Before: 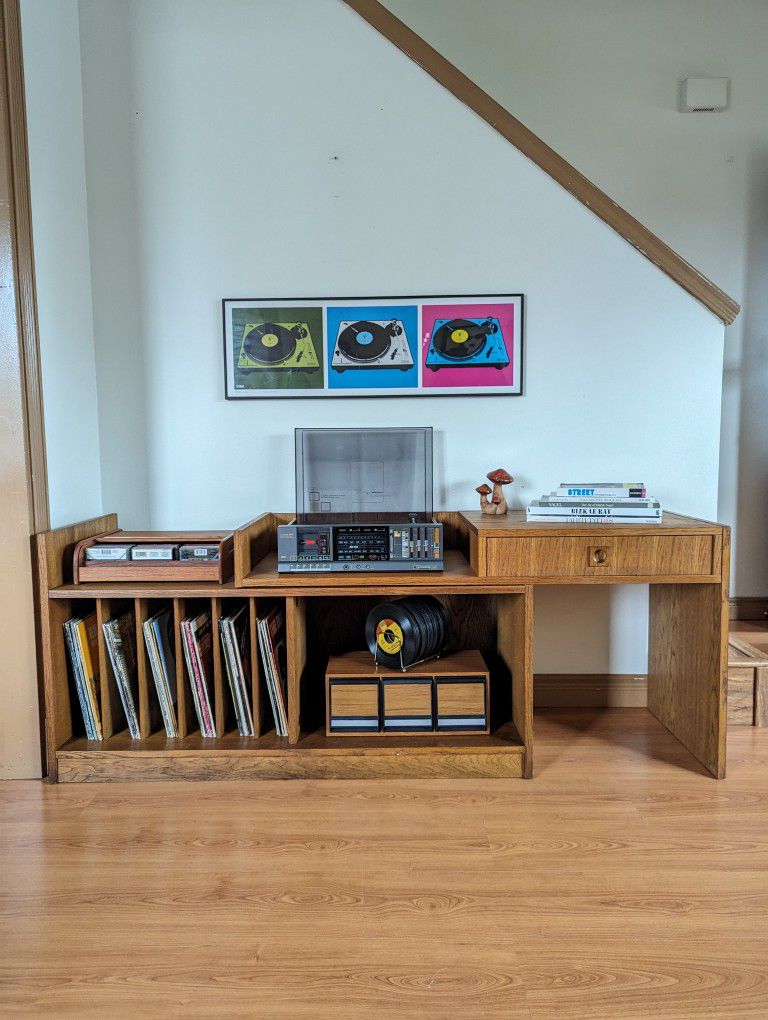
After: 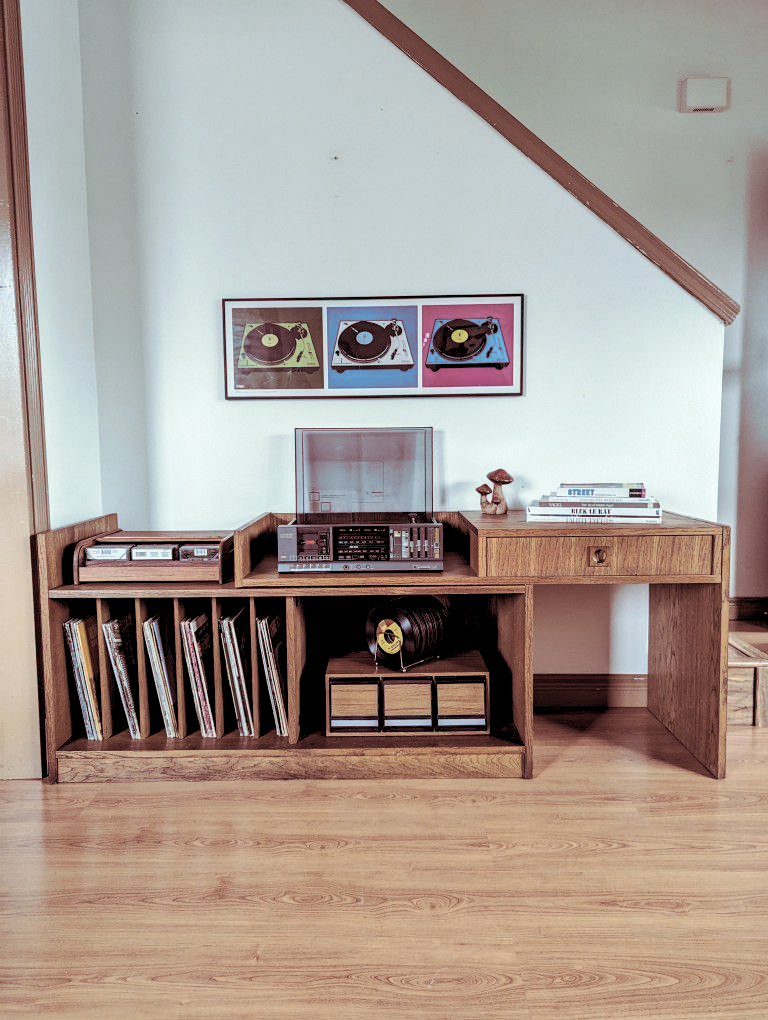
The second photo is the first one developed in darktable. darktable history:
split-toning: on, module defaults
contrast brightness saturation: contrast 0.1, saturation -0.36
rgb levels: levels [[0.013, 0.434, 0.89], [0, 0.5, 1], [0, 0.5, 1]]
